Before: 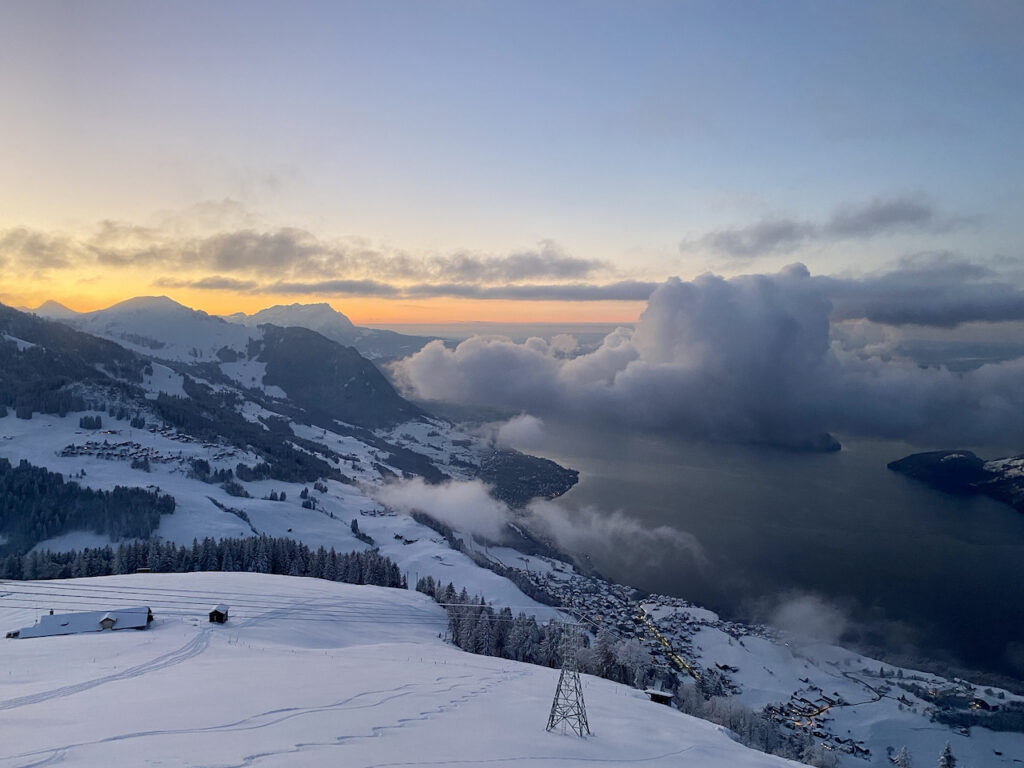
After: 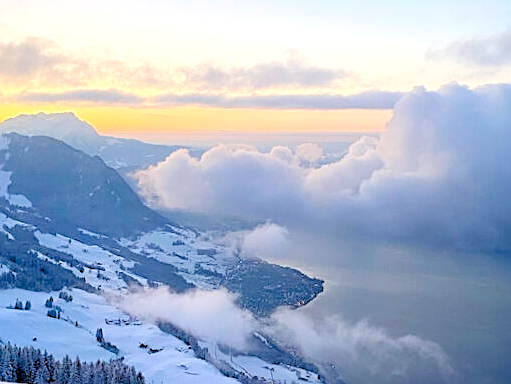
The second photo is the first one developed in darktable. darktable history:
crop: left 25%, top 25%, right 25%, bottom 25%
sharpen: on, module defaults
exposure: exposure 0.6 EV, compensate highlight preservation false
levels: levels [0.072, 0.414, 0.976]
